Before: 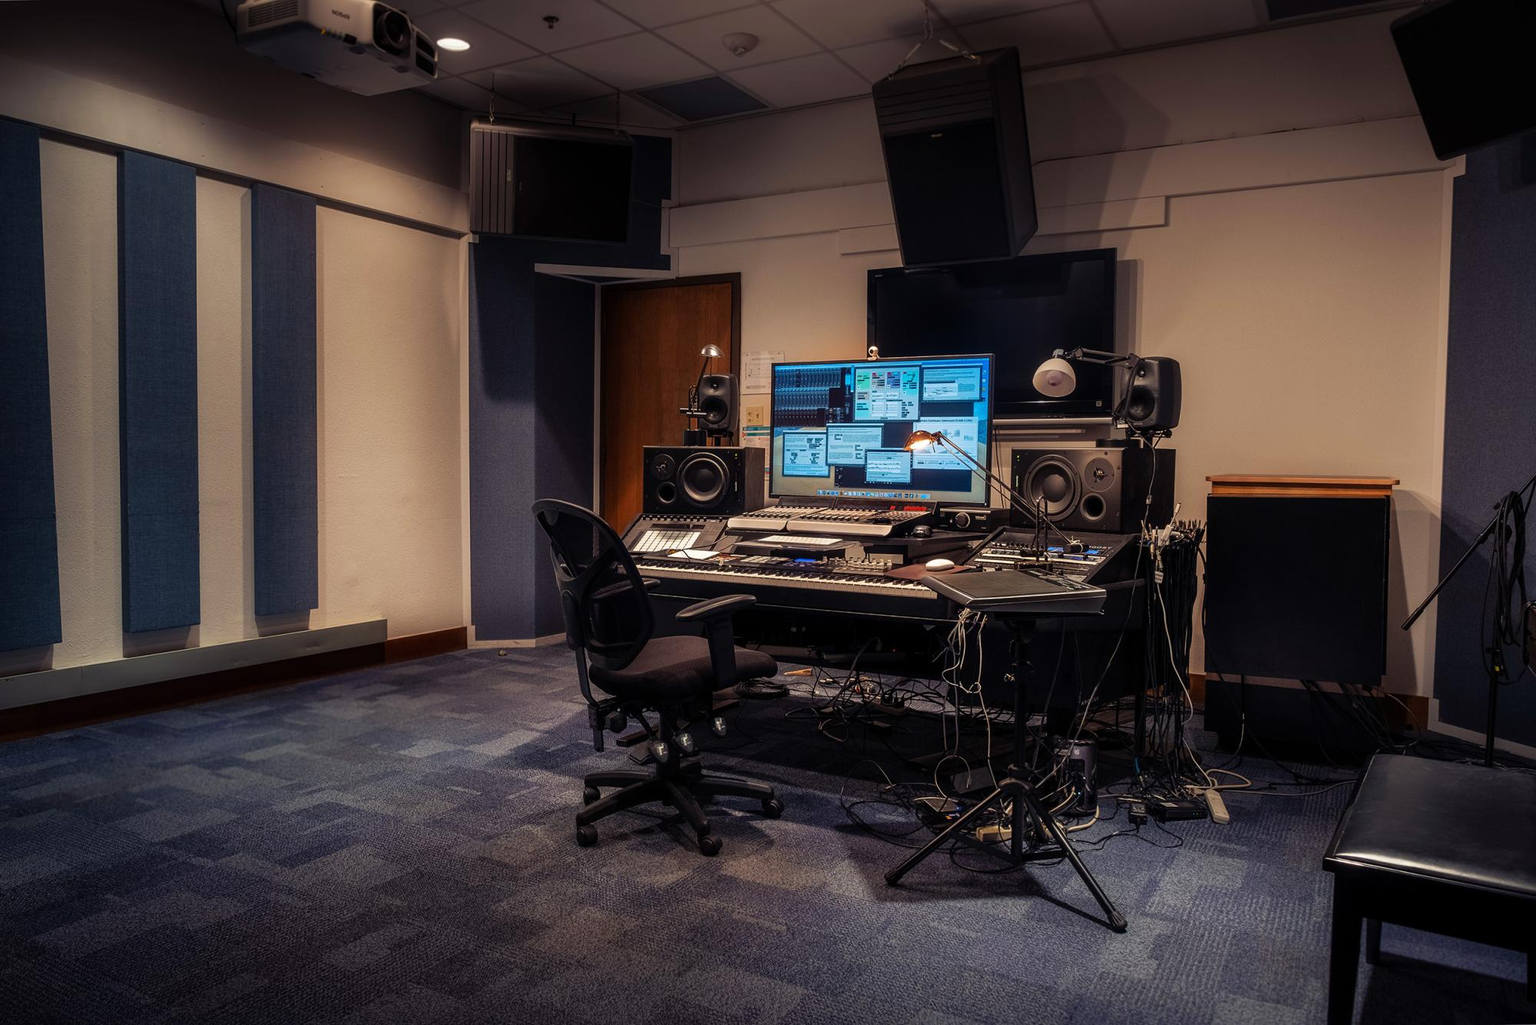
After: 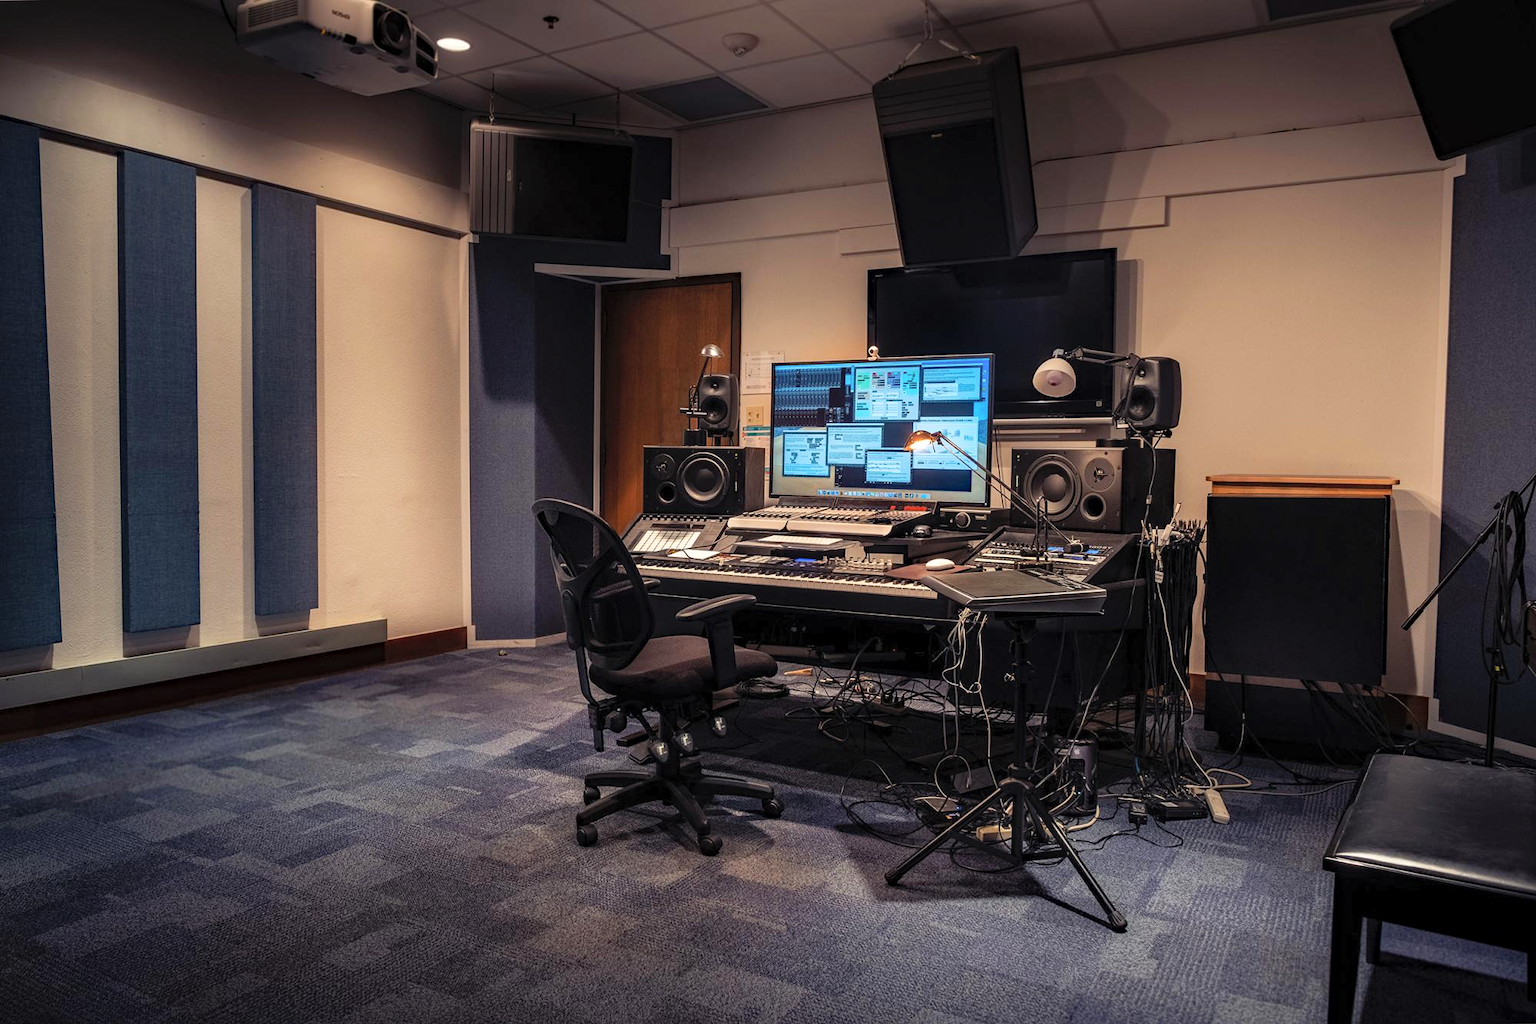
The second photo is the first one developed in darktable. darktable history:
contrast brightness saturation: contrast 0.142, brightness 0.205
haze removal: on, module defaults
